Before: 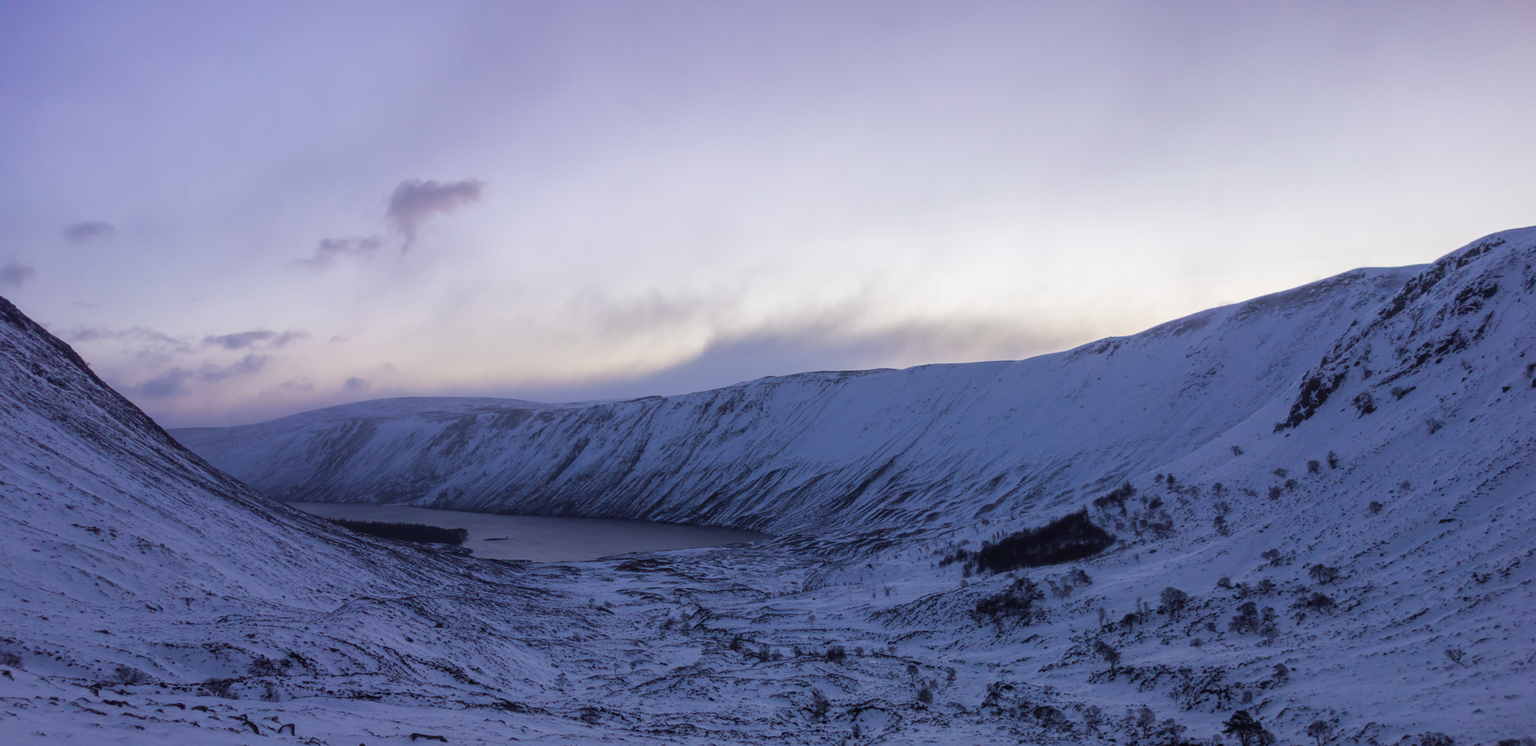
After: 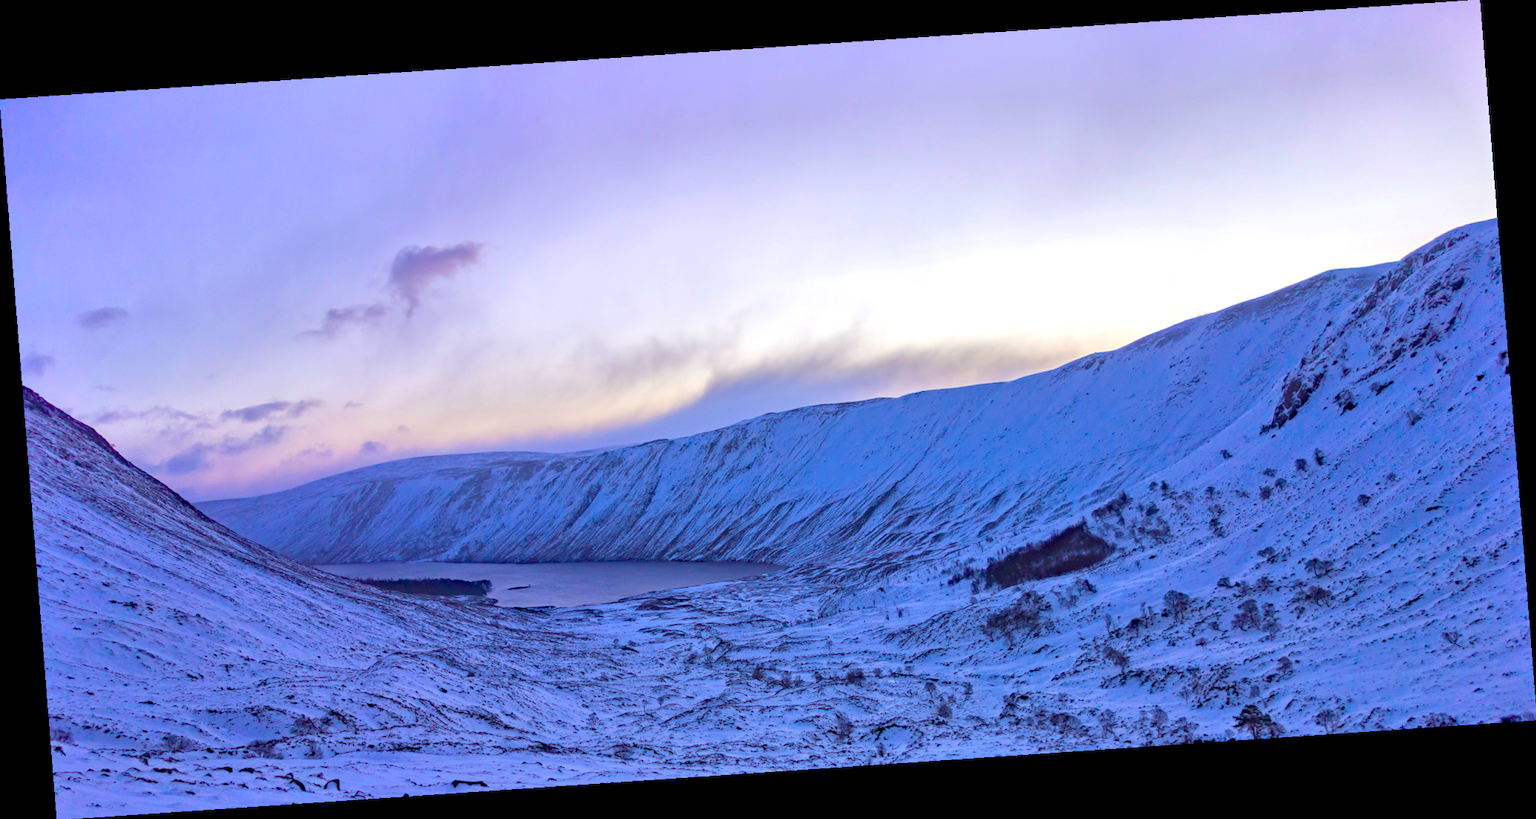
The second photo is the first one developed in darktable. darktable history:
tone equalizer: -8 EV 2 EV, -7 EV 2 EV, -6 EV 2 EV, -5 EV 2 EV, -4 EV 2 EV, -3 EV 1.5 EV, -2 EV 1 EV, -1 EV 0.5 EV
haze removal: strength 0.29, distance 0.25, compatibility mode true, adaptive false
exposure: exposure 0.375 EV, compensate highlight preservation false
rotate and perspective: rotation -4.2°, shear 0.006, automatic cropping off
color balance rgb: linear chroma grading › global chroma 10%, perceptual saturation grading › global saturation 30%, global vibrance 10%
